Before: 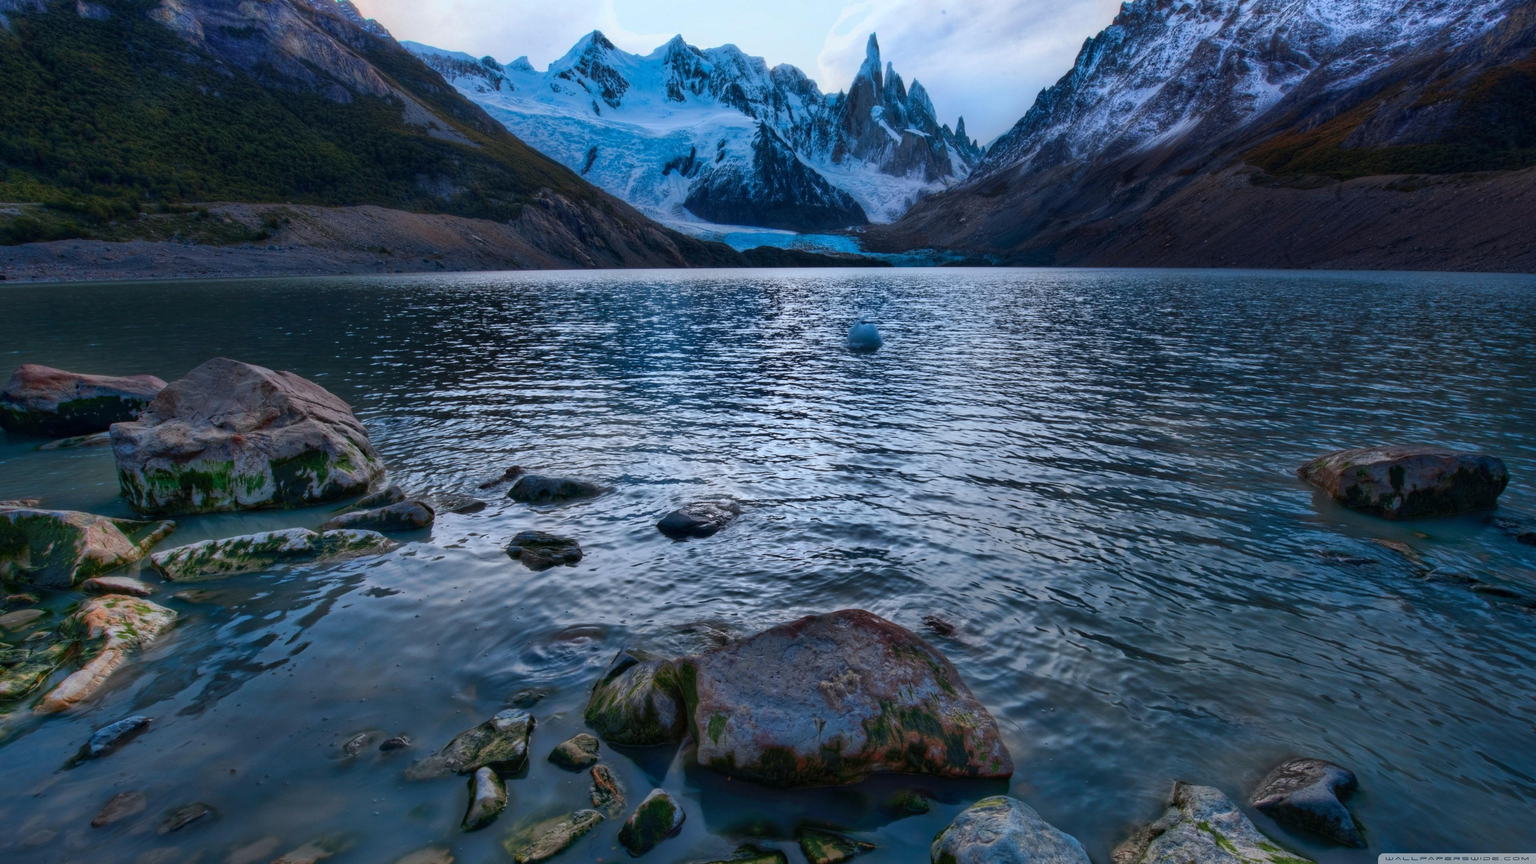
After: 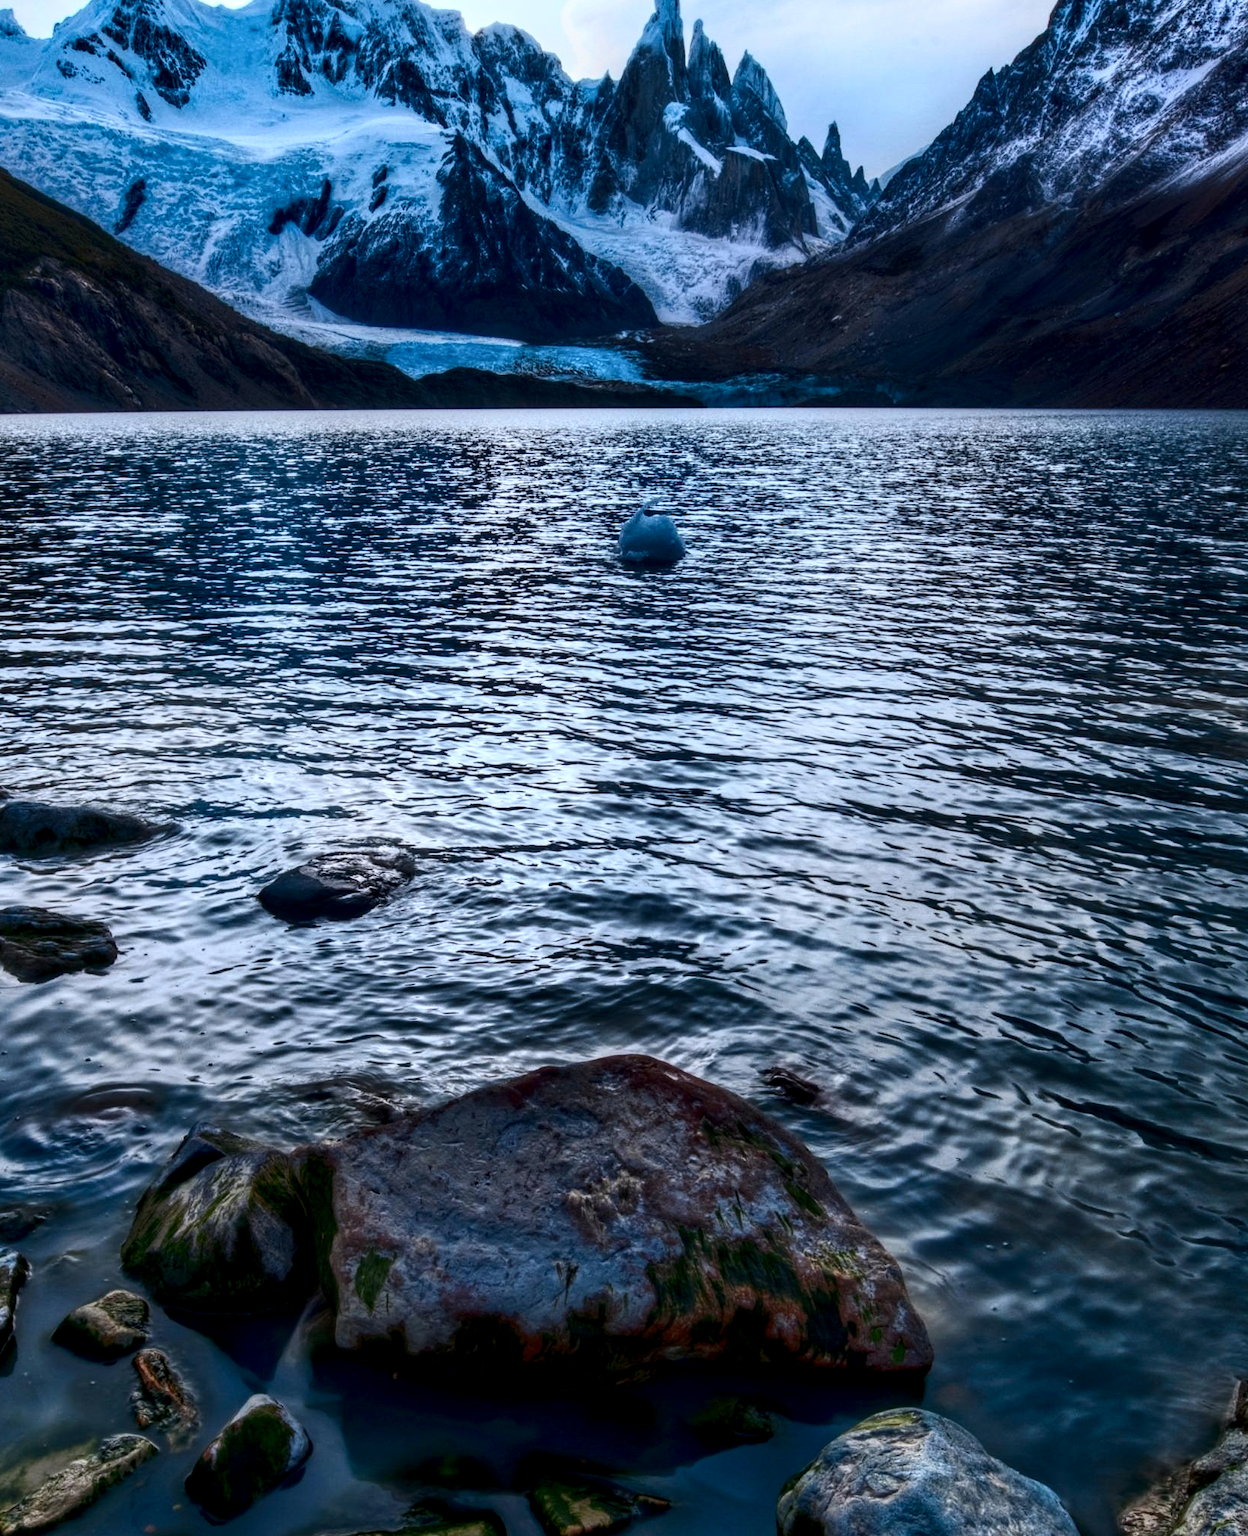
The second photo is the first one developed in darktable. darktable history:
local contrast: detail 142%
crop: left 33.892%, top 6.001%, right 23.134%
contrast brightness saturation: contrast 0.293
